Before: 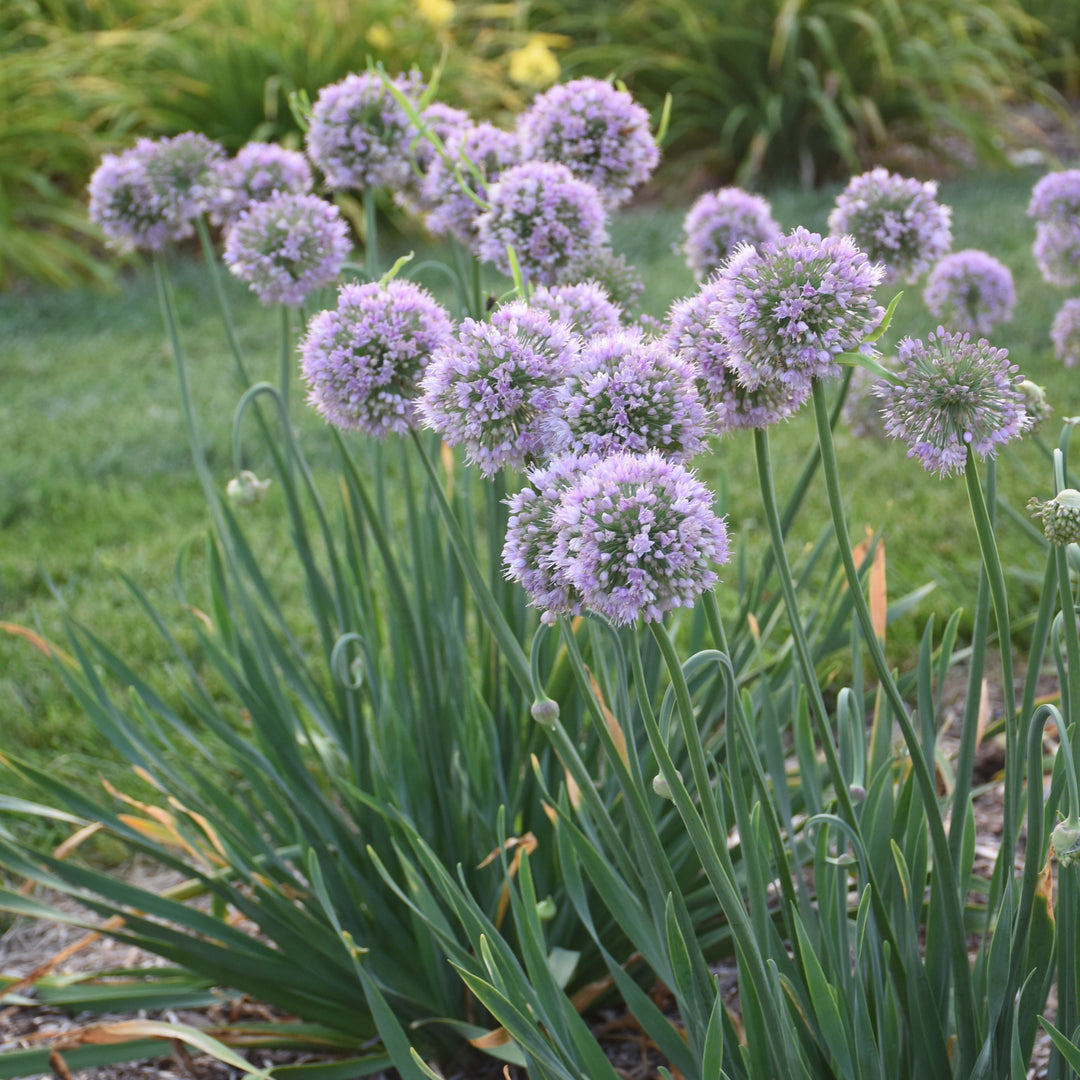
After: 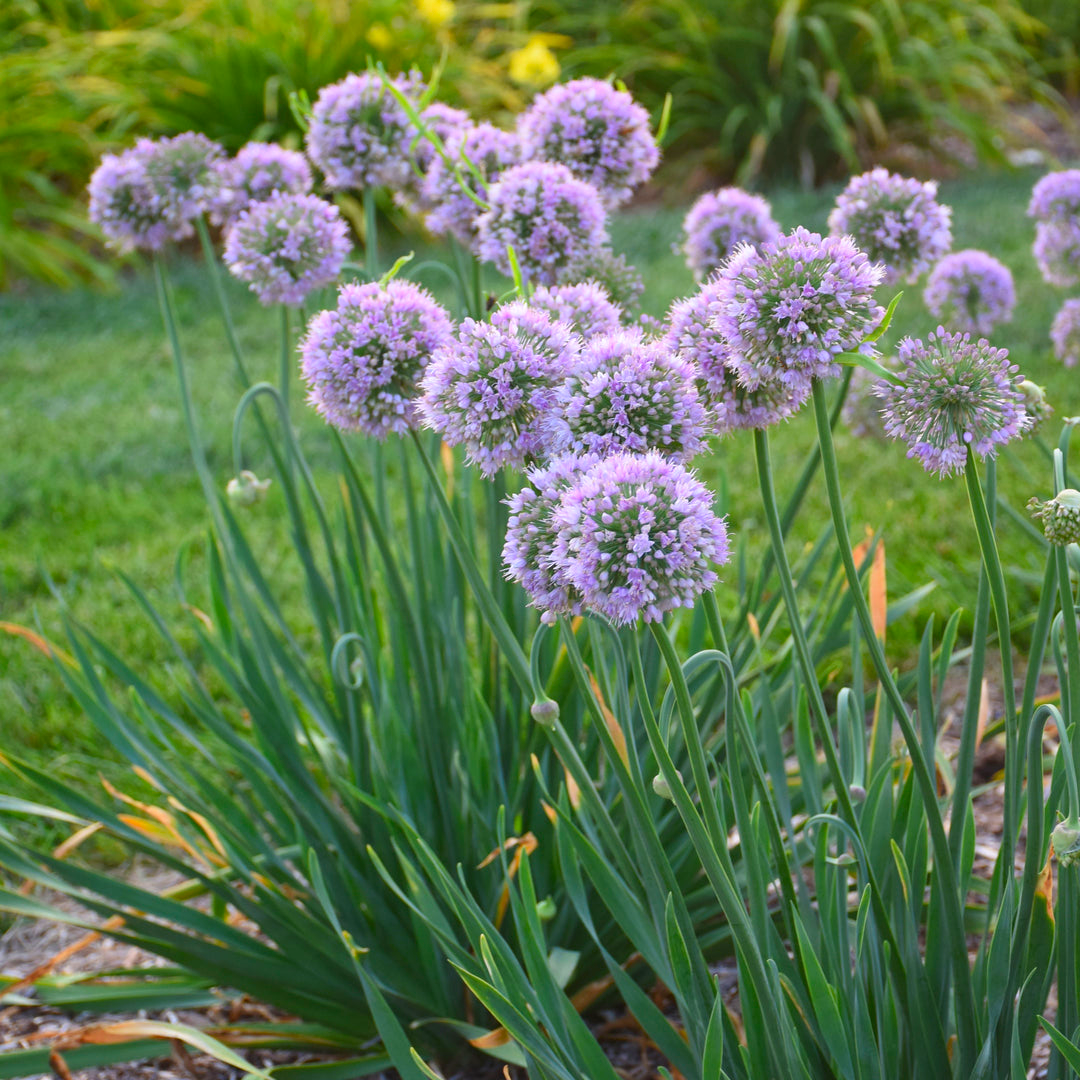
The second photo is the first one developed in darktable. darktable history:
contrast brightness saturation: saturation 0.499
